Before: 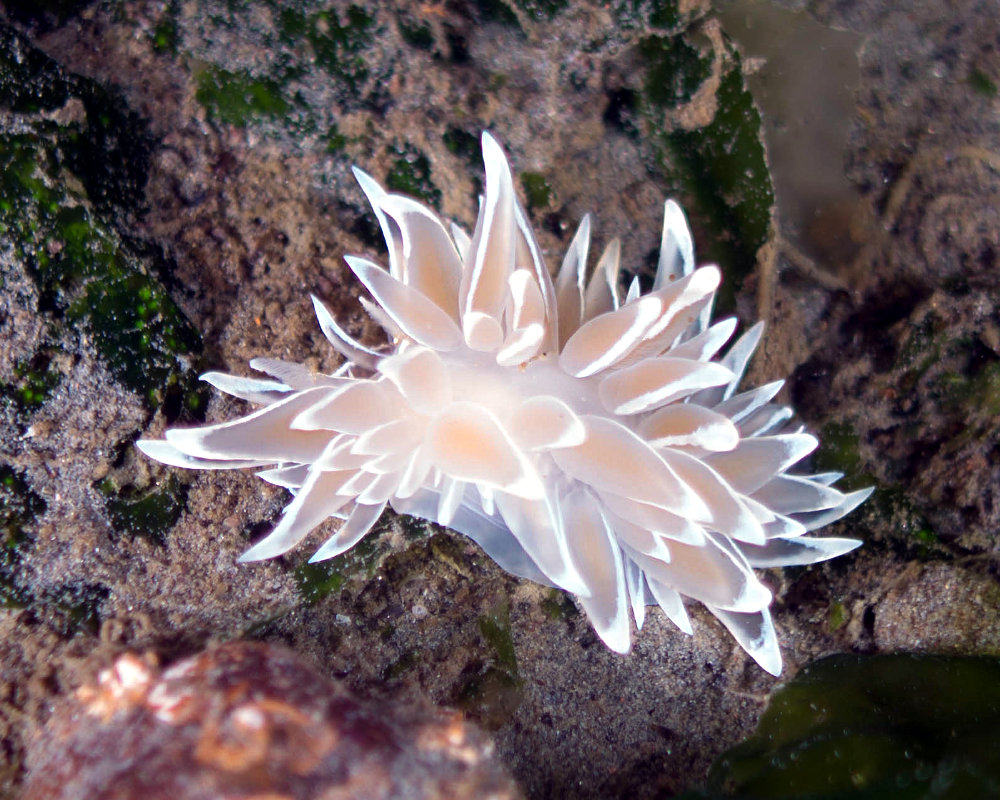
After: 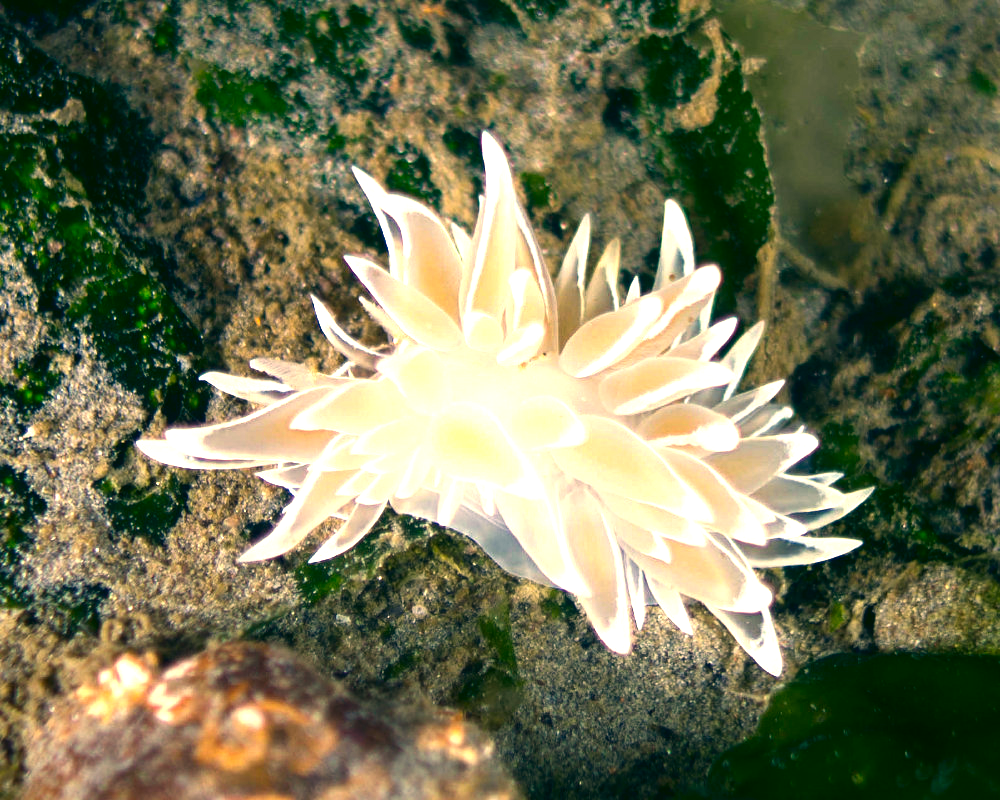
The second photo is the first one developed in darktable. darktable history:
contrast brightness saturation: brightness -0.094
exposure: black level correction -0.001, exposure 0.908 EV, compensate exposure bias true, compensate highlight preservation false
color correction: highlights a* 5.67, highlights b* 33.74, shadows a* -25.78, shadows b* 3.71
